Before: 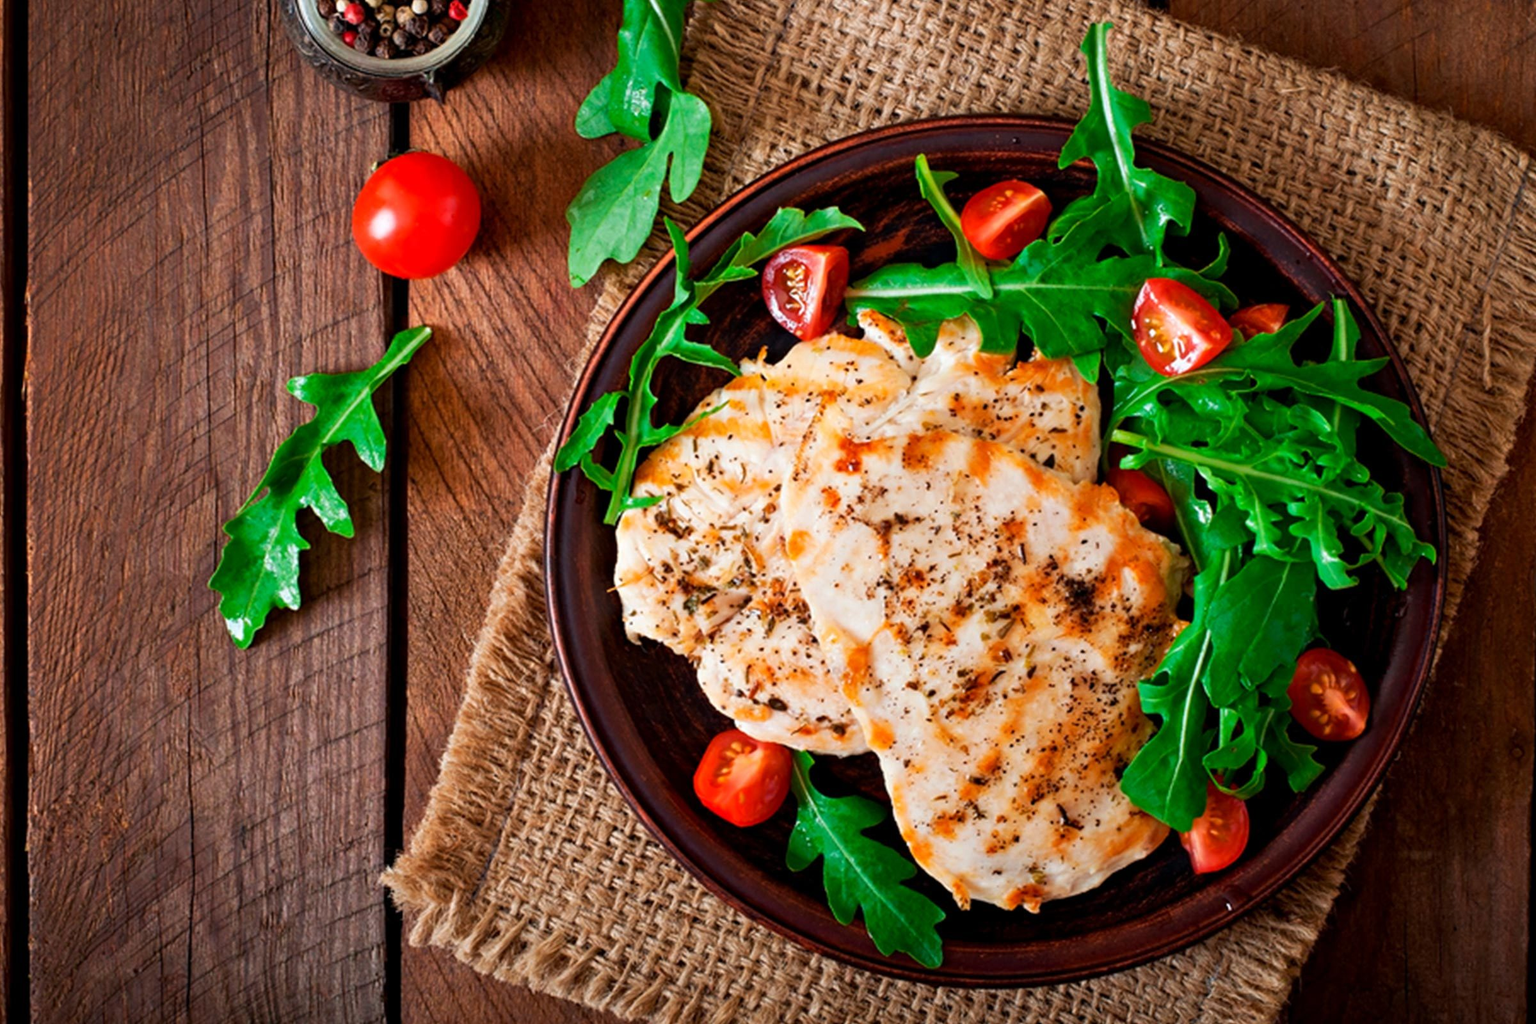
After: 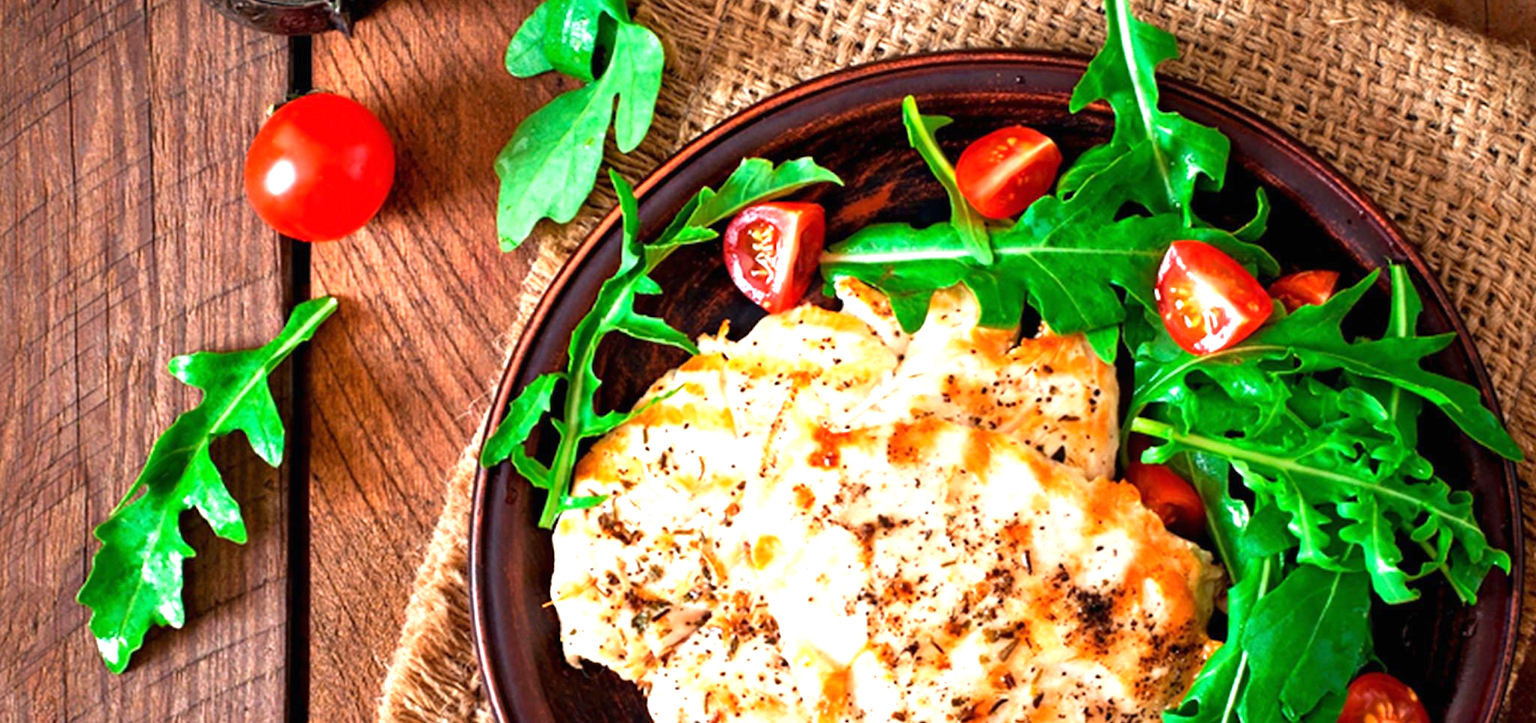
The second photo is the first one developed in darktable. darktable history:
crop and rotate: left 9.319%, top 7.098%, right 5.027%, bottom 32.385%
exposure: black level correction 0, exposure 1.001 EV, compensate highlight preservation false
